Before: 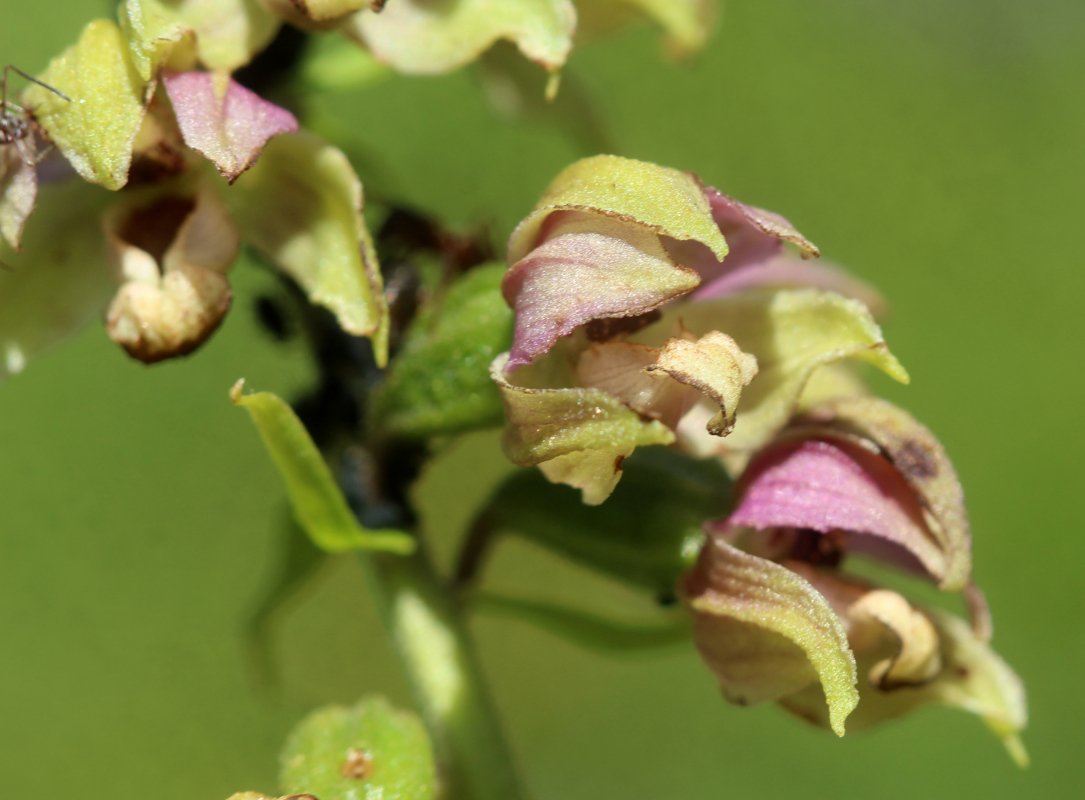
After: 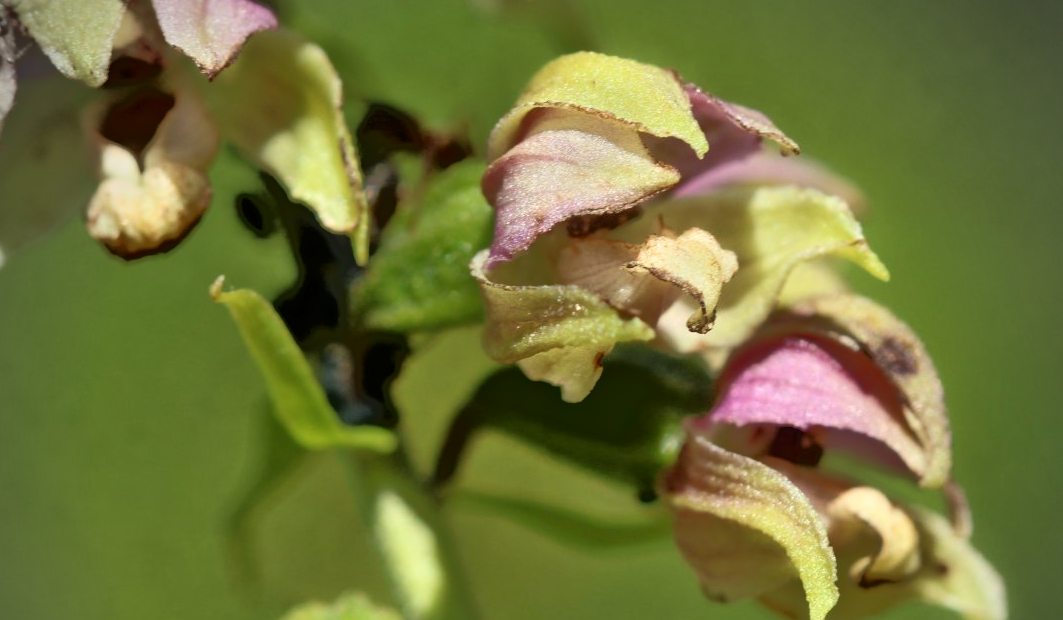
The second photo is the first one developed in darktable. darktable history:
vignetting: brightness -0.536, saturation -0.512, center (-0.025, 0.403)
crop and rotate: left 1.866%, top 12.913%, right 0.135%, bottom 9.537%
contrast brightness saturation: contrast 0.14
tone equalizer: -7 EV -0.611 EV, -6 EV 0.987 EV, -5 EV -0.443 EV, -4 EV 0.416 EV, -3 EV 0.431 EV, -2 EV 0.144 EV, -1 EV -0.16 EV, +0 EV -0.391 EV
